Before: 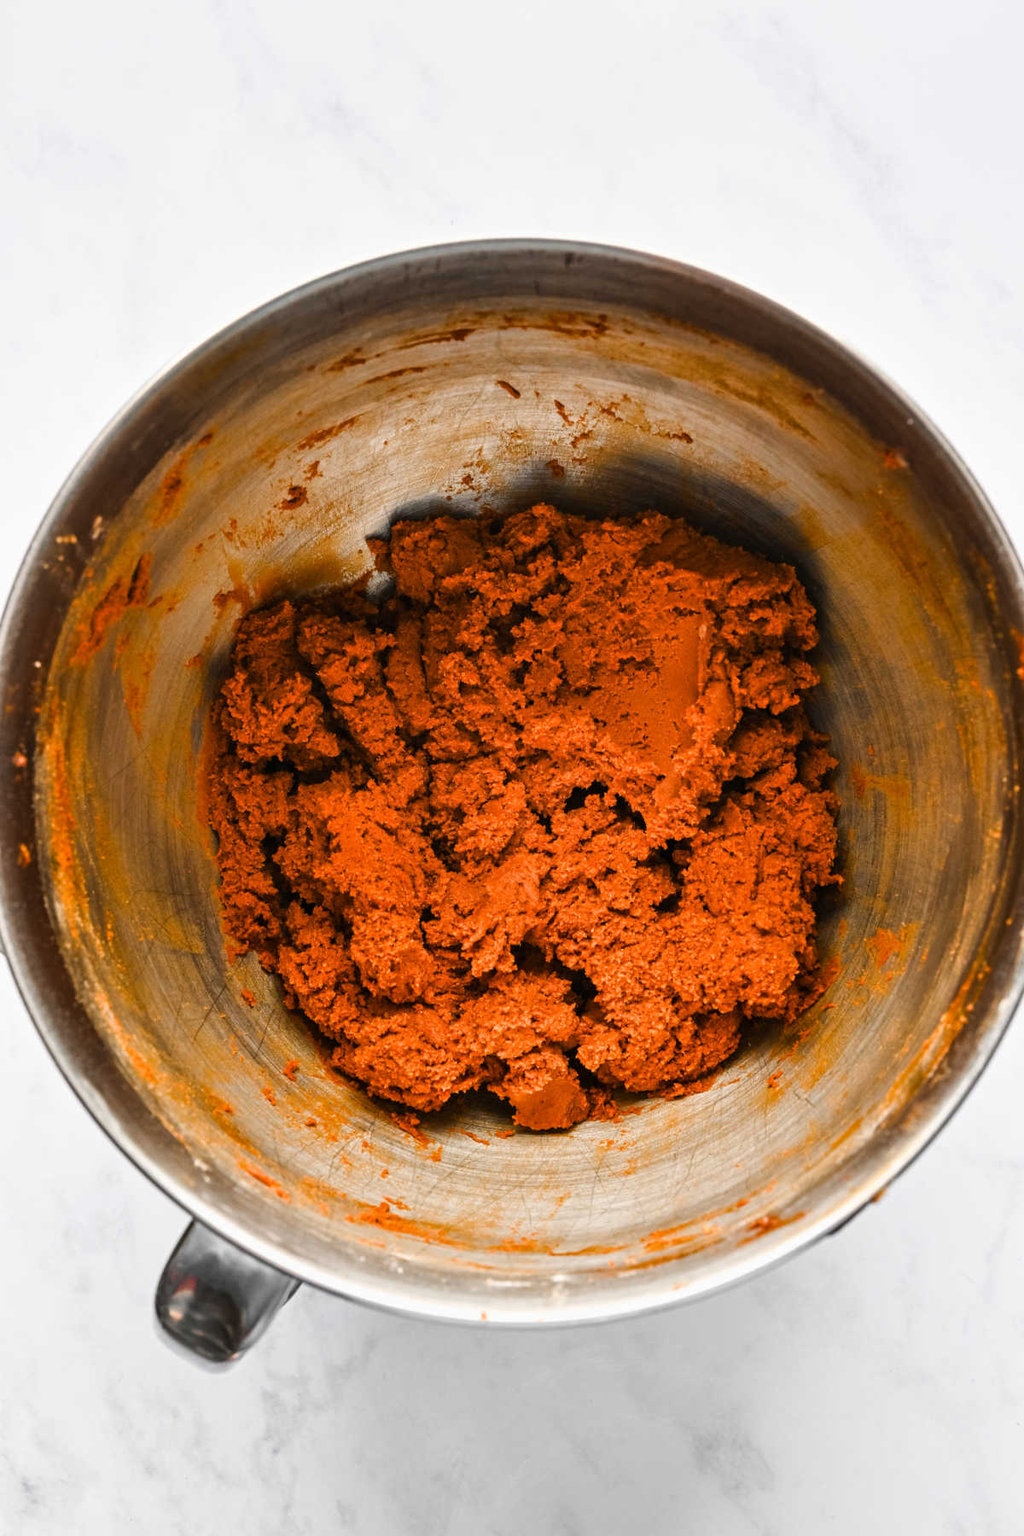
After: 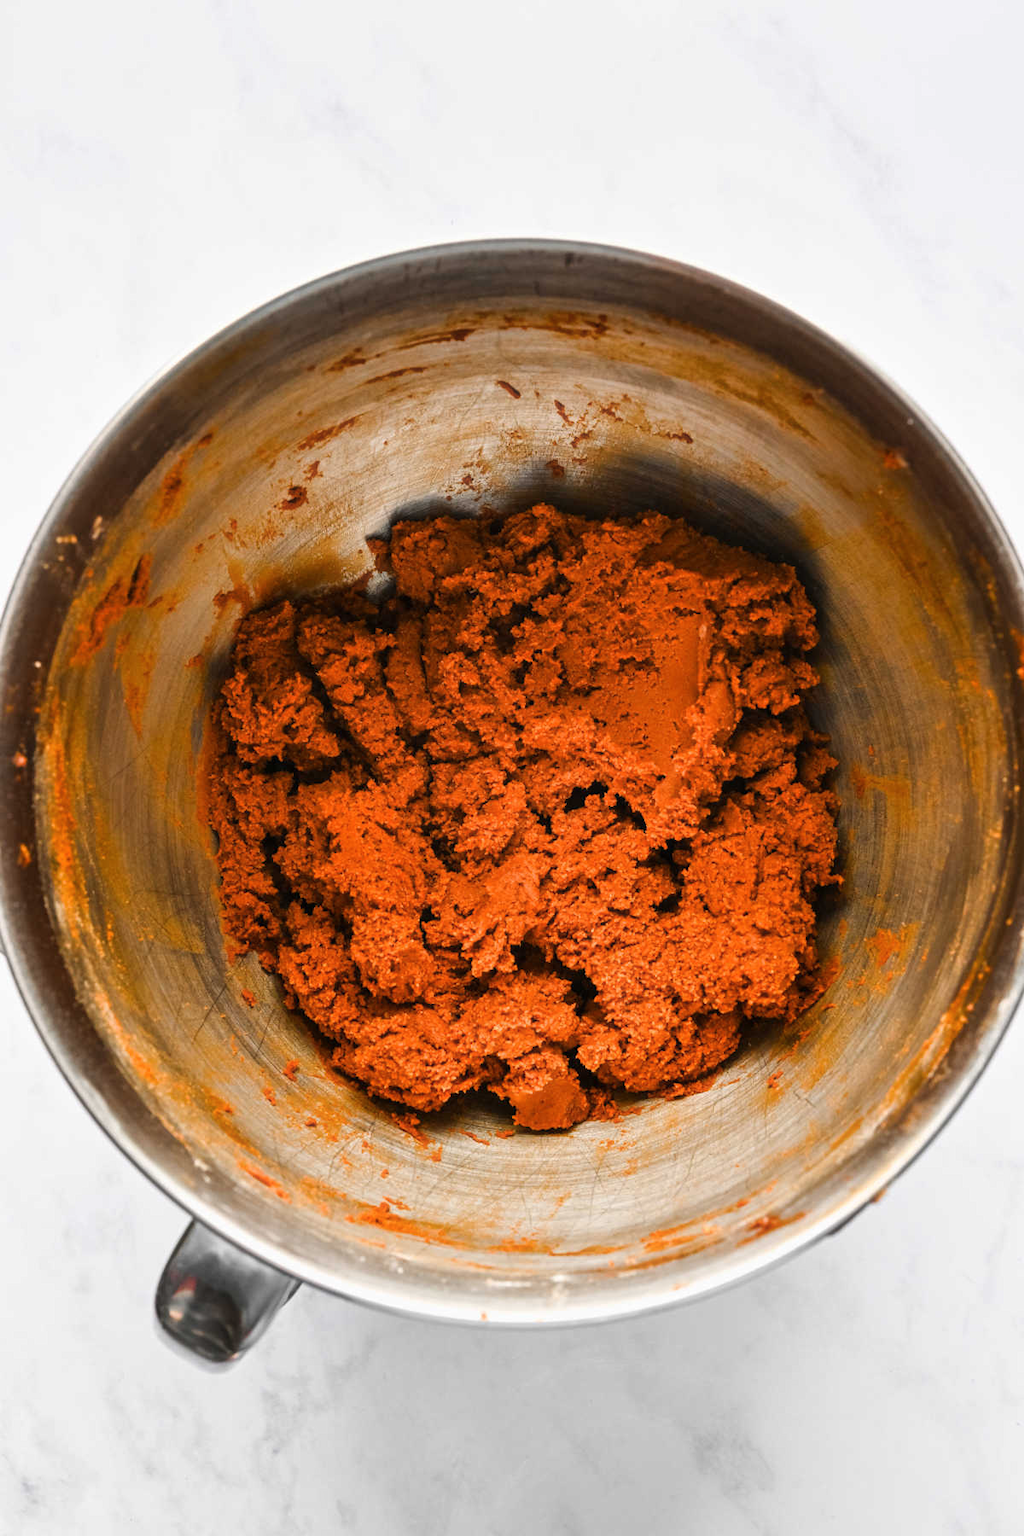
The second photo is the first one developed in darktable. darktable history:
haze removal: strength -0.06, compatibility mode true, adaptive false
